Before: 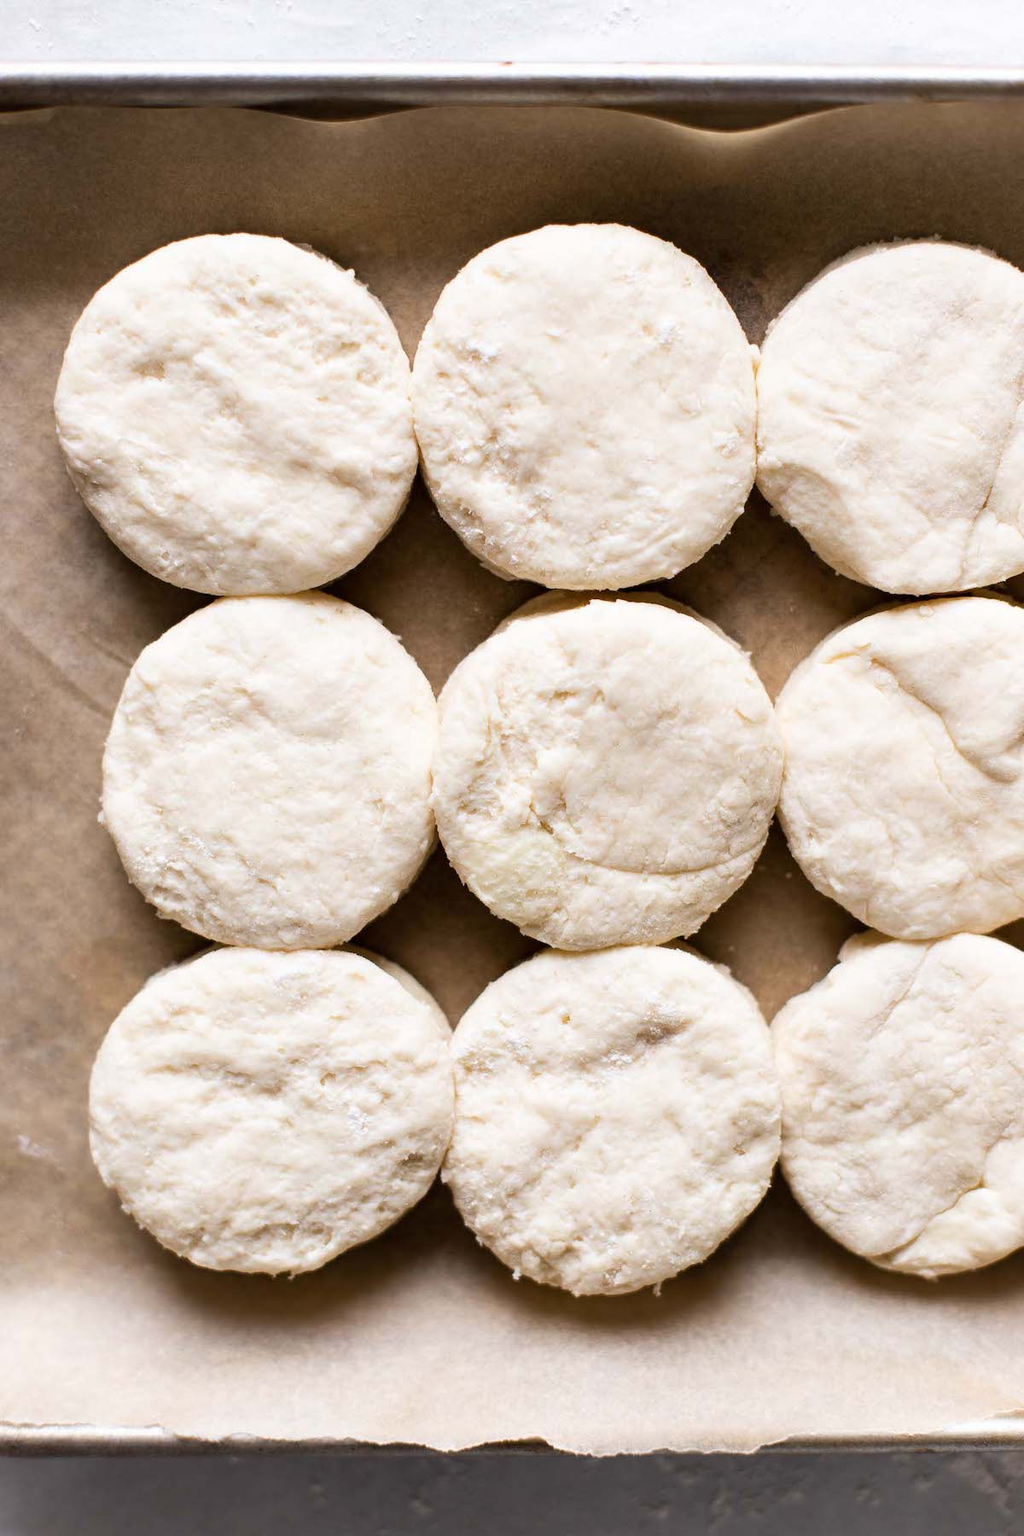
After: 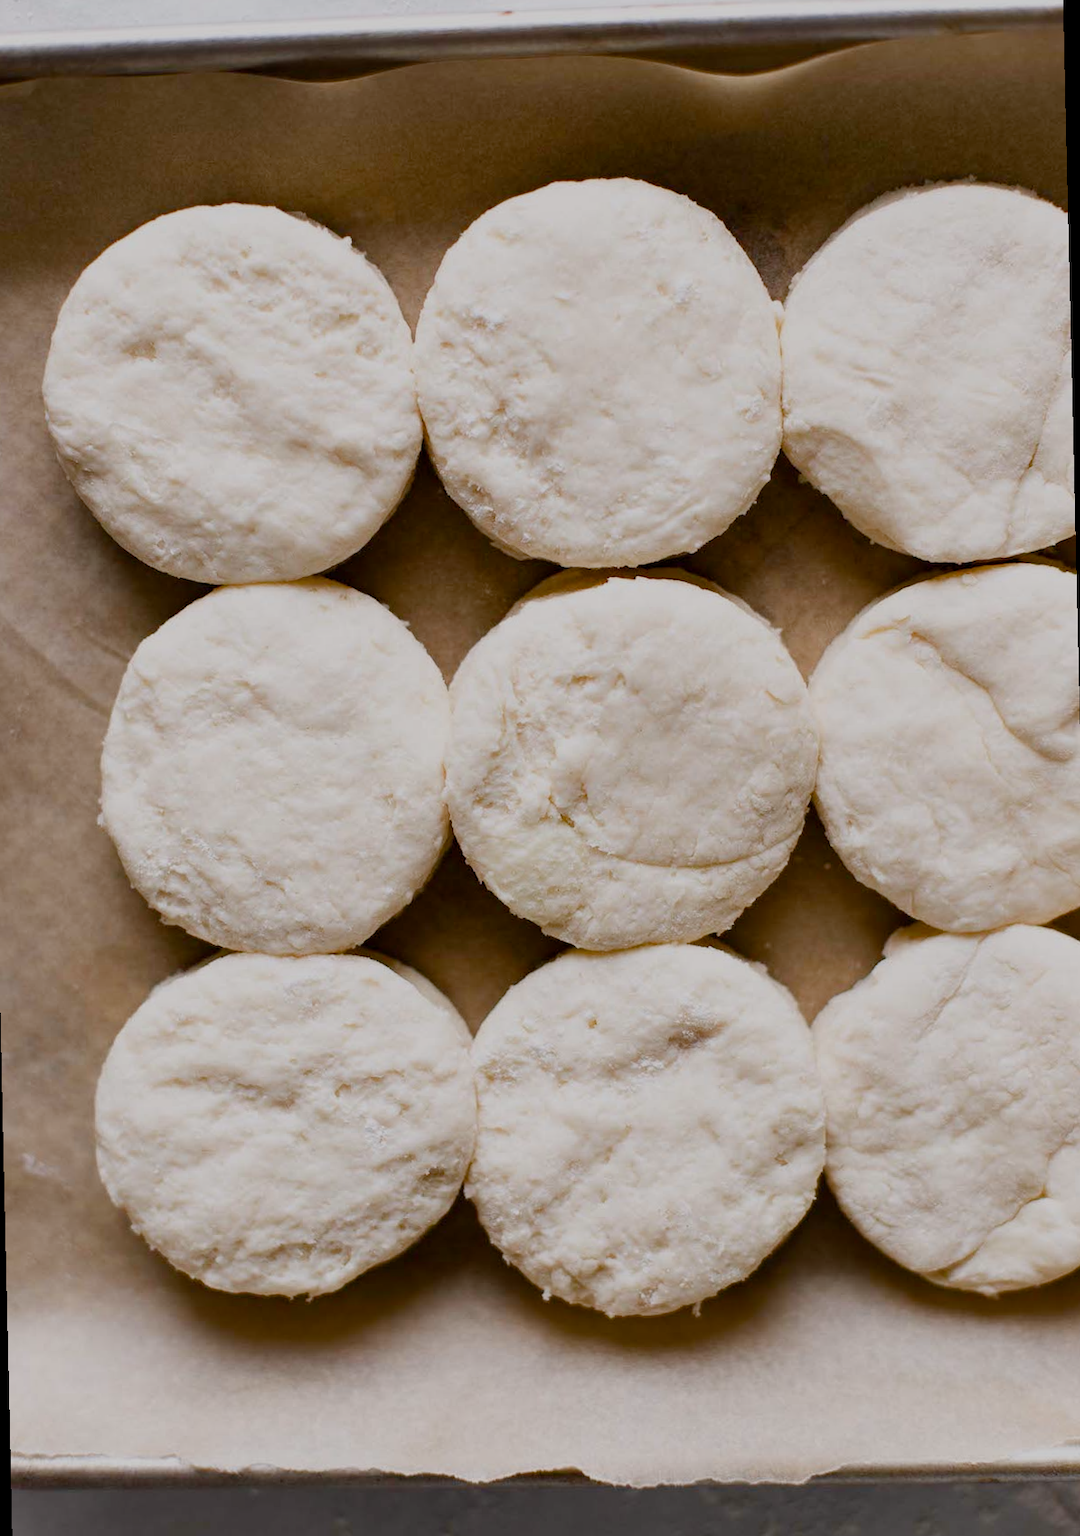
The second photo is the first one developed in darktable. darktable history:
exposure: exposure -0.582 EV, compensate highlight preservation false
color balance rgb: shadows lift › chroma 1%, shadows lift › hue 113°, highlights gain › chroma 0.2%, highlights gain › hue 333°, perceptual saturation grading › global saturation 20%, perceptual saturation grading › highlights -50%, perceptual saturation grading › shadows 25%, contrast -10%
rotate and perspective: rotation -1.32°, lens shift (horizontal) -0.031, crop left 0.015, crop right 0.985, crop top 0.047, crop bottom 0.982
crop and rotate: left 0.614%, top 0.179%, bottom 0.309%
